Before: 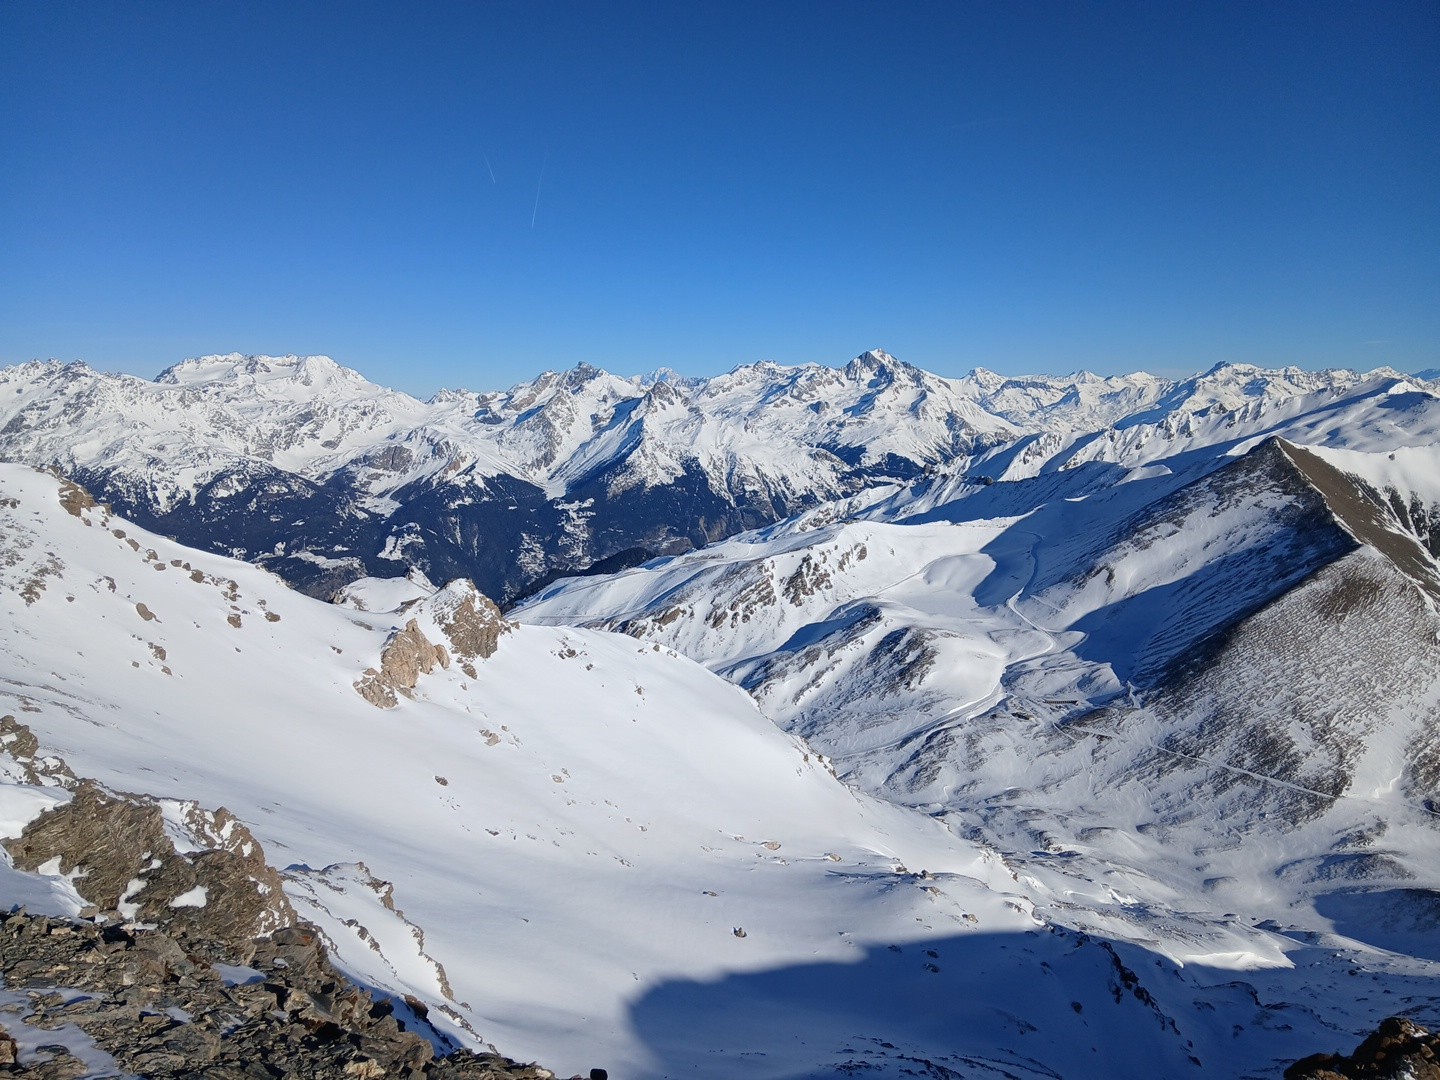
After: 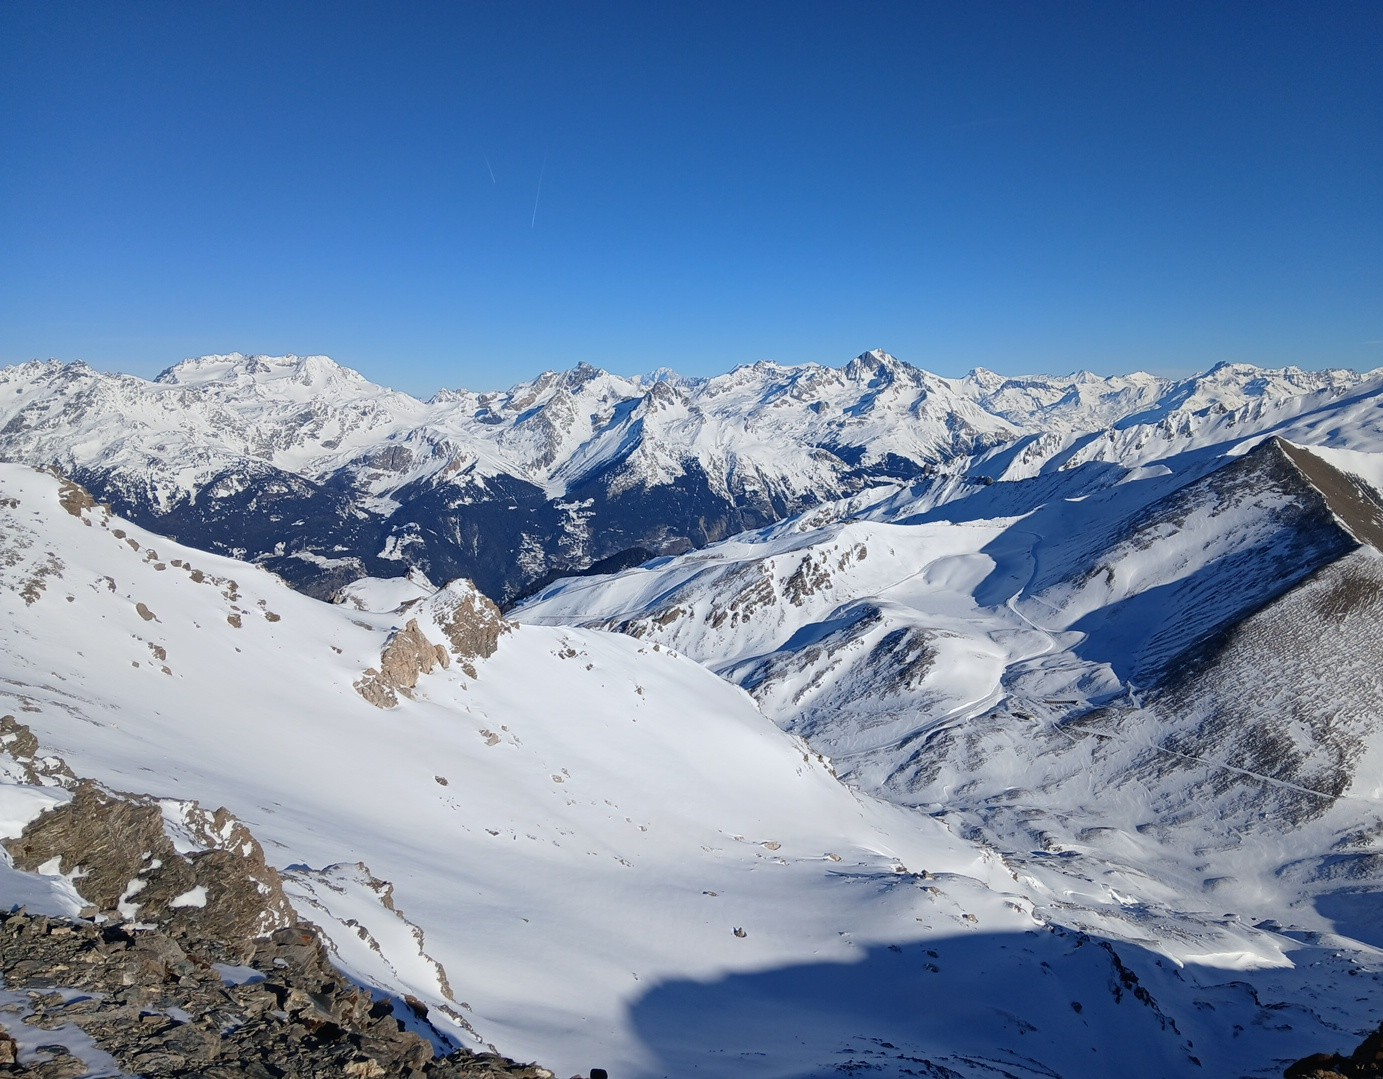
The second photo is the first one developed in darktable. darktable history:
crop: right 3.896%, bottom 0.046%
